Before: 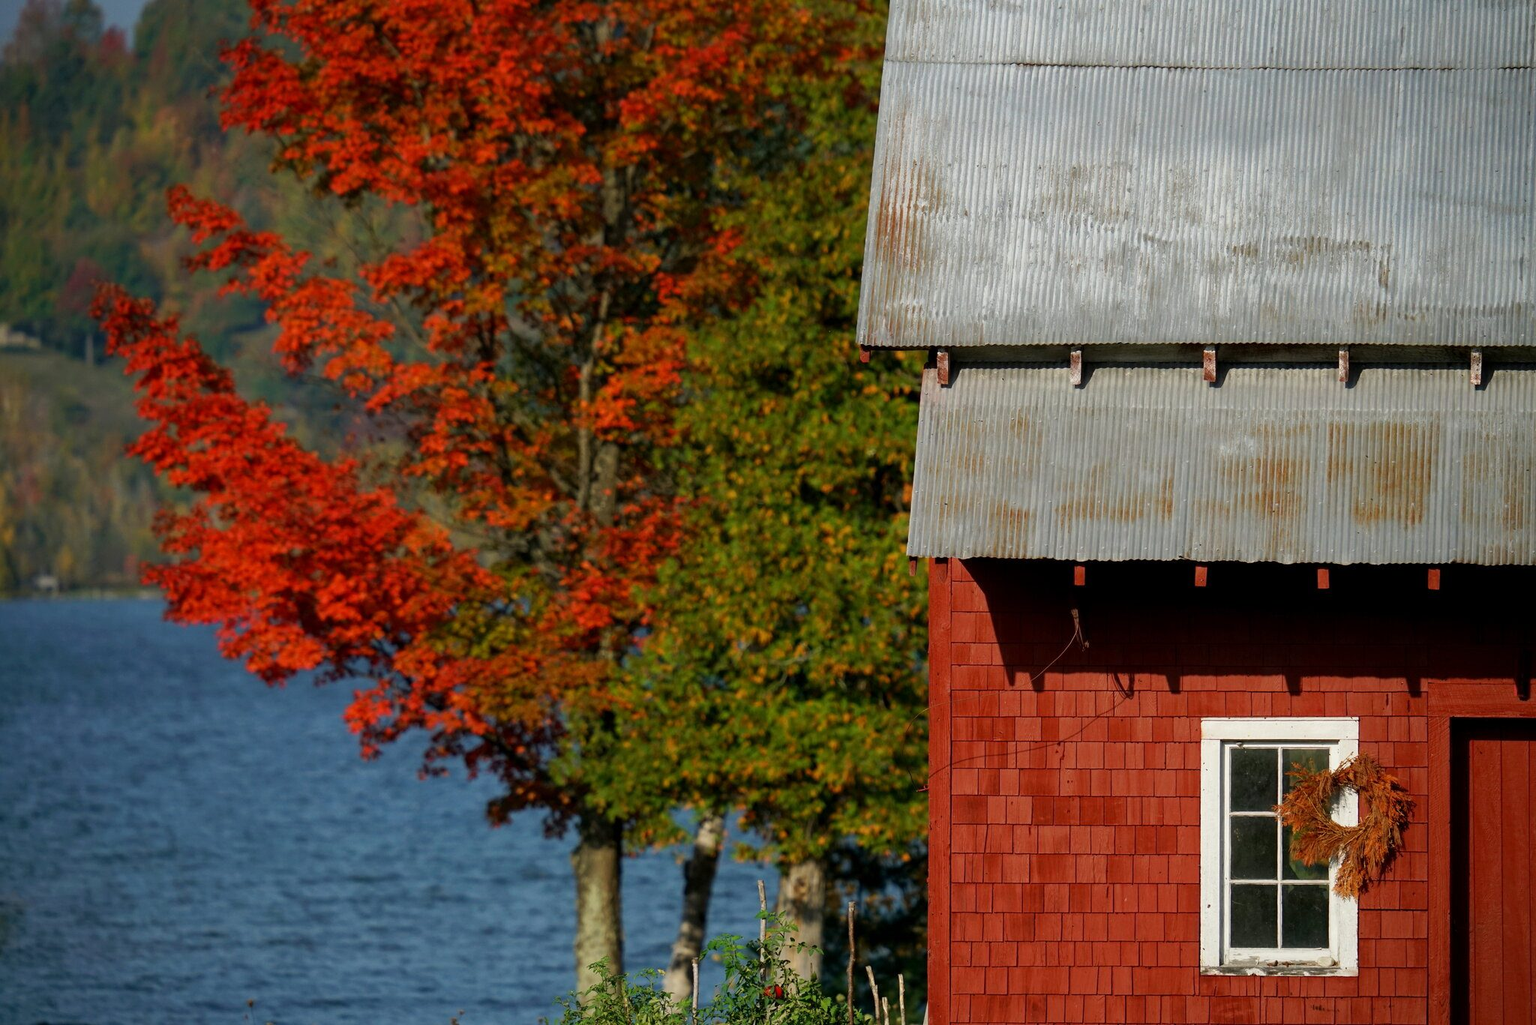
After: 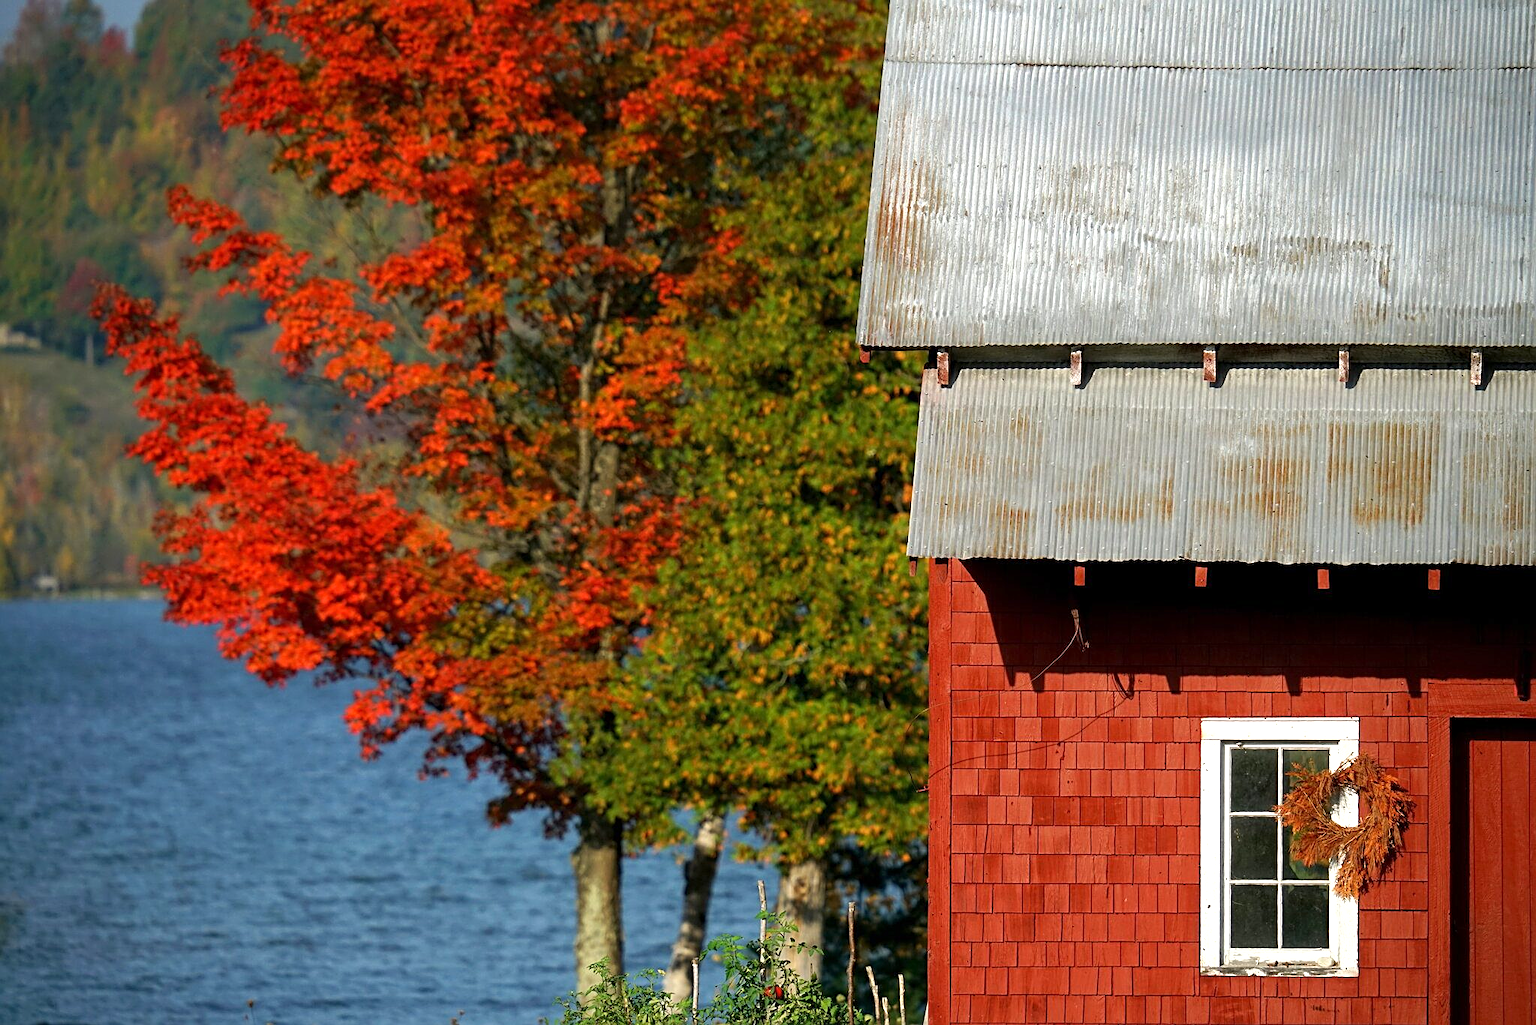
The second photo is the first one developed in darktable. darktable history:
exposure: exposure 0.643 EV, compensate highlight preservation false
sharpen: on, module defaults
